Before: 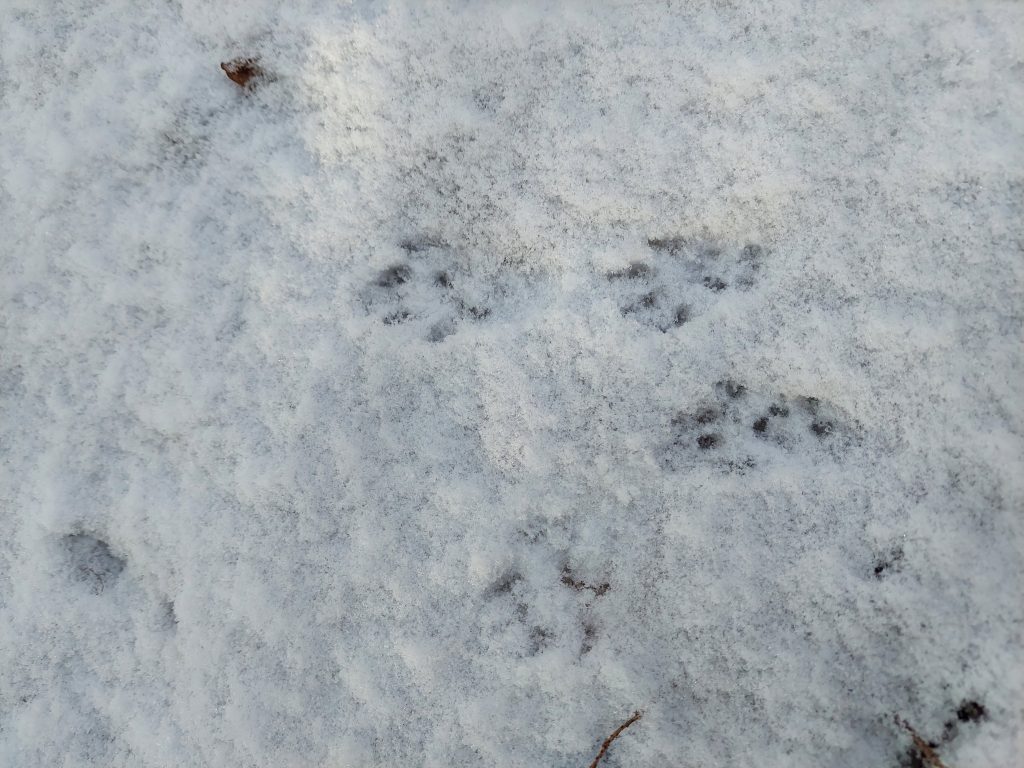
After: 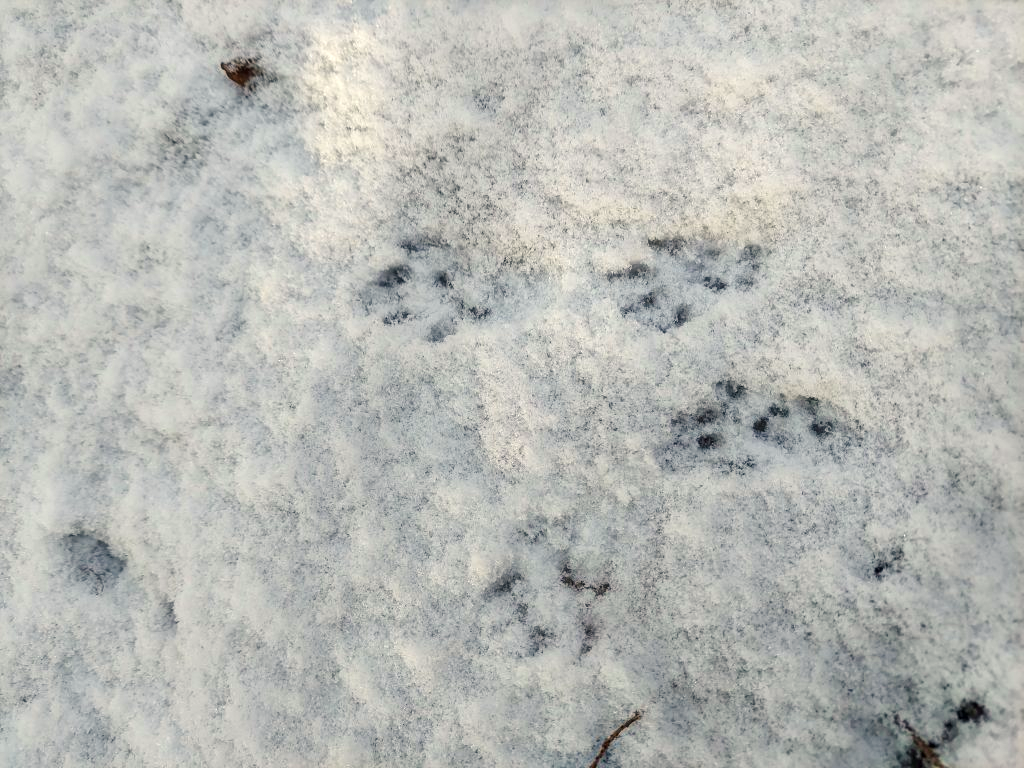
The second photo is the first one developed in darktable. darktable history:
local contrast: on, module defaults
color balance rgb: shadows lift › chroma 2%, shadows lift › hue 219.6°, power › hue 313.2°, highlights gain › chroma 3%, highlights gain › hue 75.6°, global offset › luminance 0.5%, perceptual saturation grading › global saturation 15.33%, perceptual saturation grading › highlights -19.33%, perceptual saturation grading › shadows 20%, global vibrance 20%
tone equalizer: -8 EV -0.417 EV, -7 EV -0.389 EV, -6 EV -0.333 EV, -5 EV -0.222 EV, -3 EV 0.222 EV, -2 EV 0.333 EV, -1 EV 0.389 EV, +0 EV 0.417 EV, edges refinement/feathering 500, mask exposure compensation -1.57 EV, preserve details no
